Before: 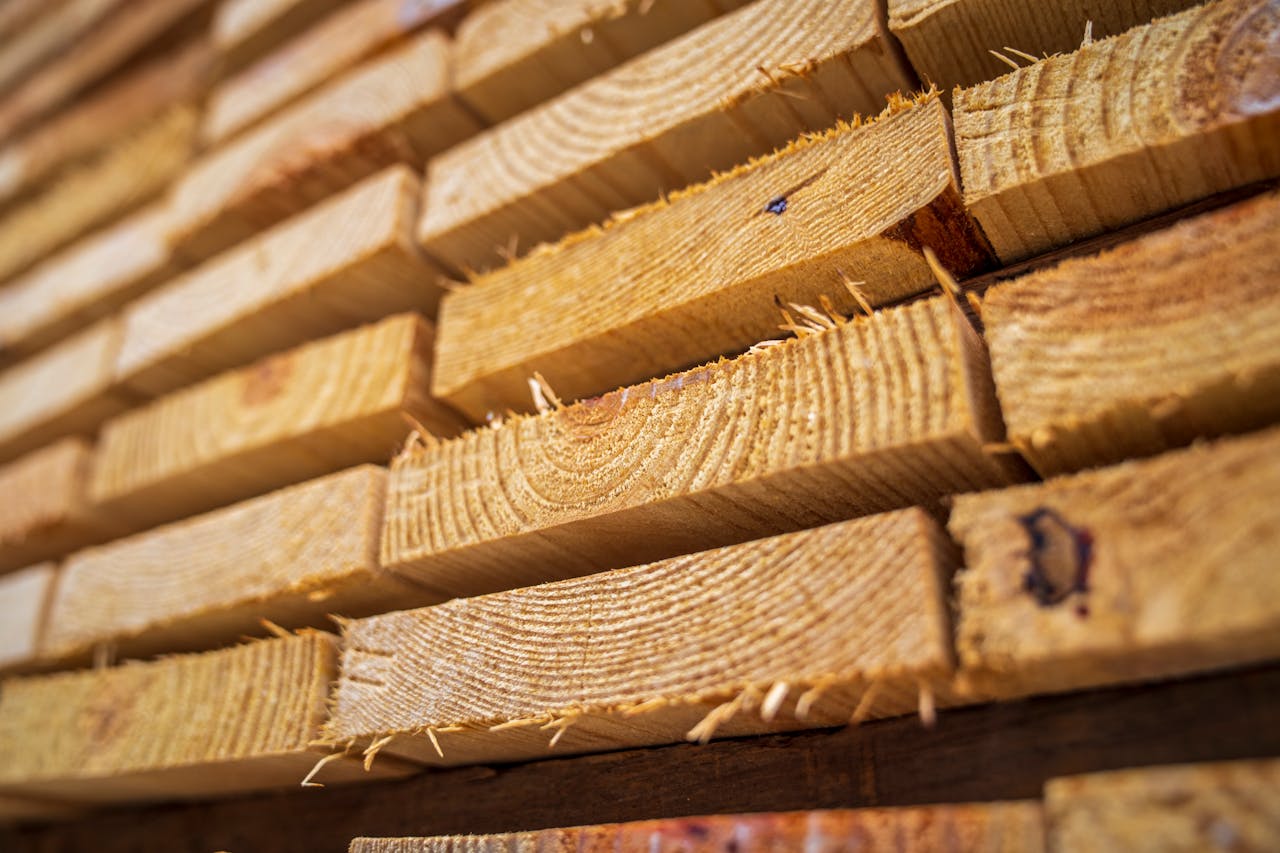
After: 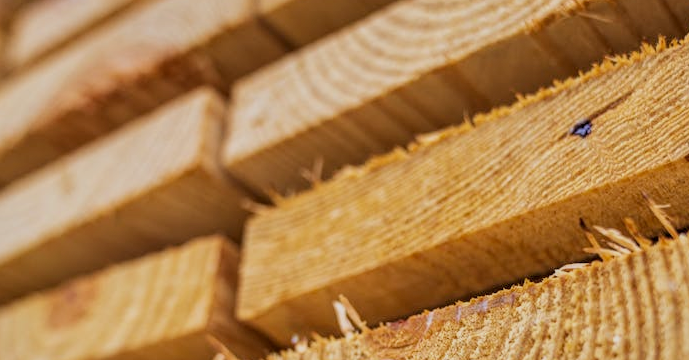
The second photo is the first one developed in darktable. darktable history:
local contrast: on, module defaults
filmic rgb: black relative exposure -7.65 EV, white relative exposure 4.56 EV, hardness 3.61, color science v6 (2022)
shadows and highlights: soften with gaussian
crop: left 15.306%, top 9.065%, right 30.789%, bottom 48.638%
